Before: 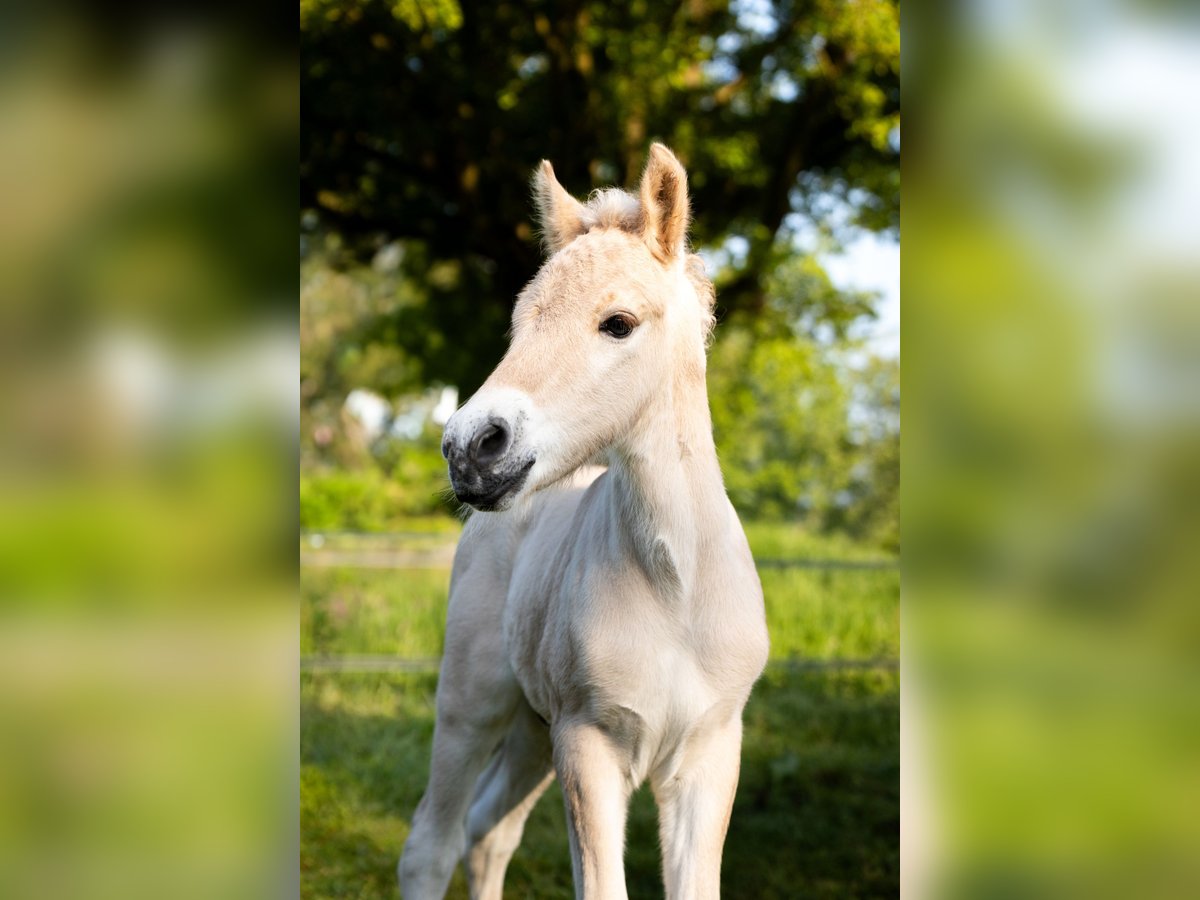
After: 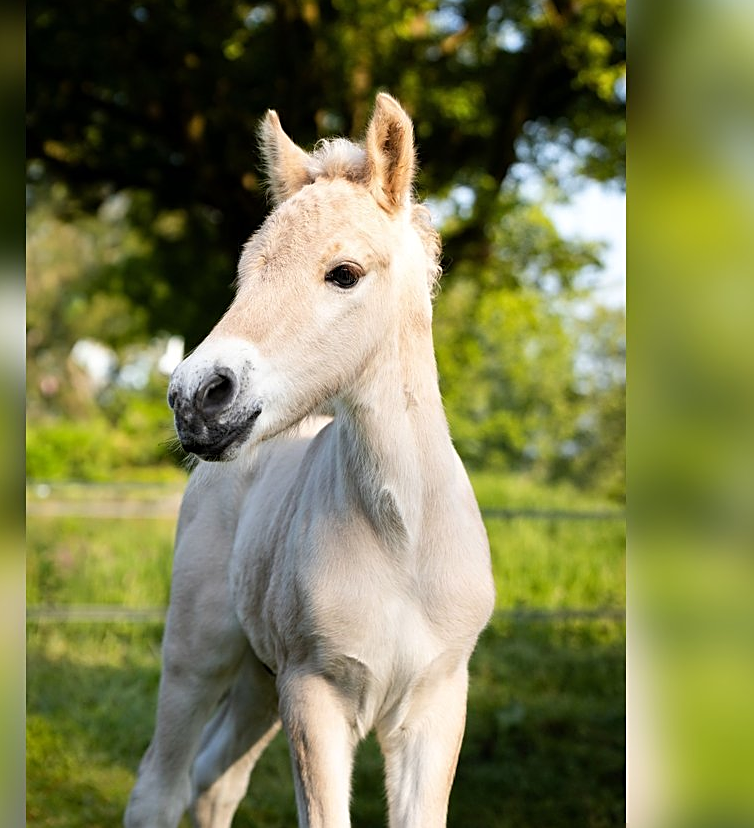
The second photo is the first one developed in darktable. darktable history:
sharpen: on, module defaults
tone equalizer: edges refinement/feathering 500, mask exposure compensation -1.57 EV, preserve details no
crop and rotate: left 22.852%, top 5.64%, right 14.258%, bottom 2.339%
